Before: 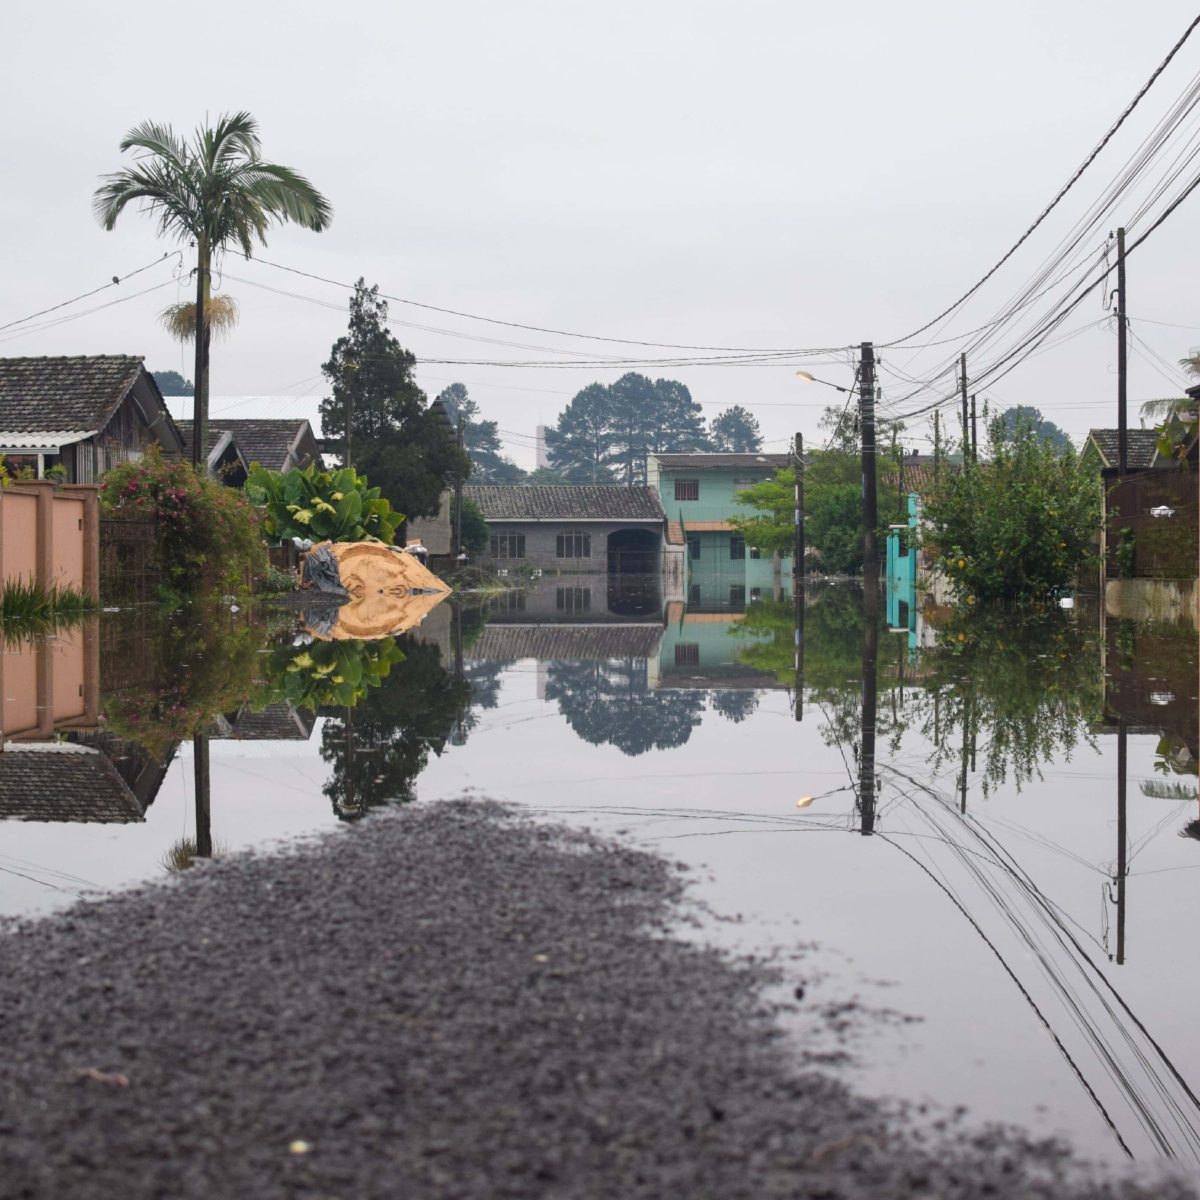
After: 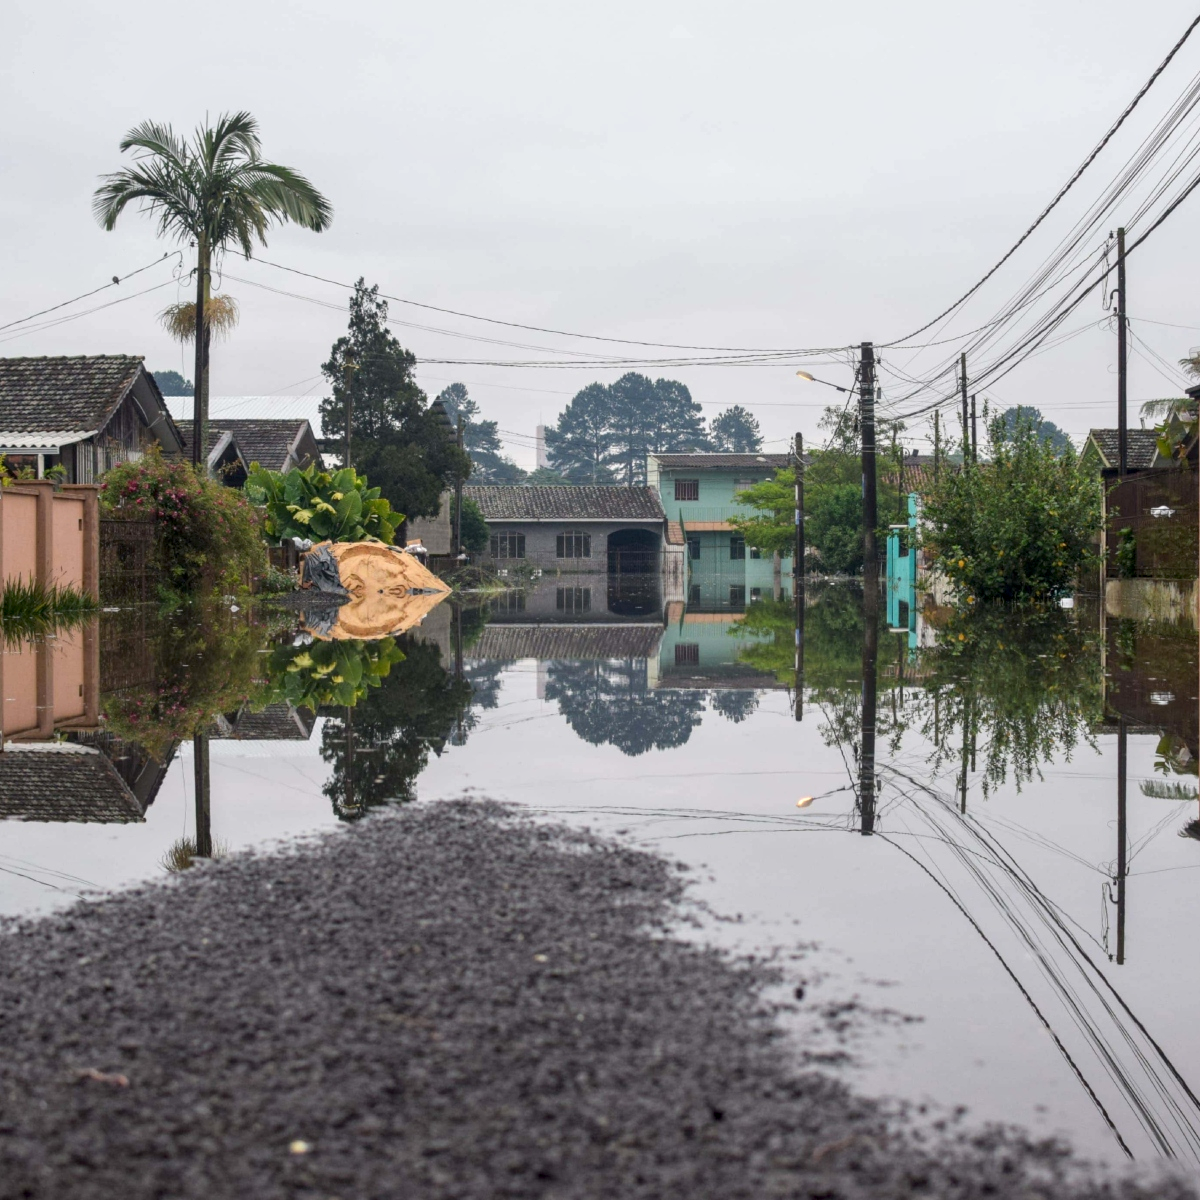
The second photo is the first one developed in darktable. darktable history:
local contrast: on, module defaults
exposure: black level correction 0.005, exposure 0.014 EV, compensate highlight preservation false
